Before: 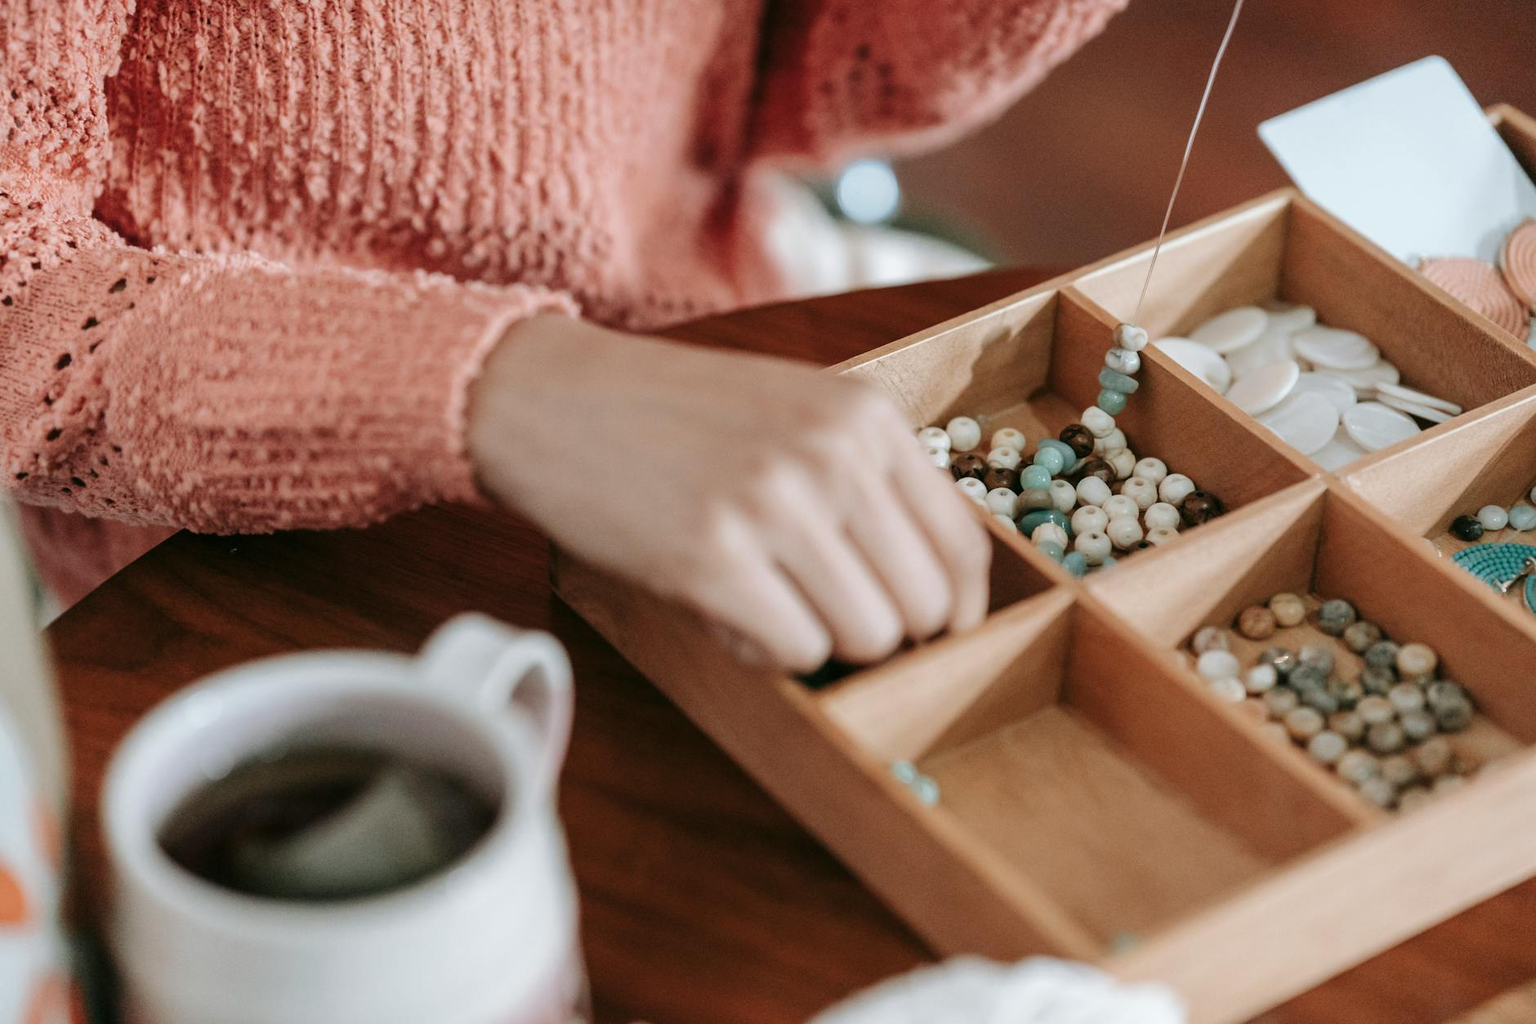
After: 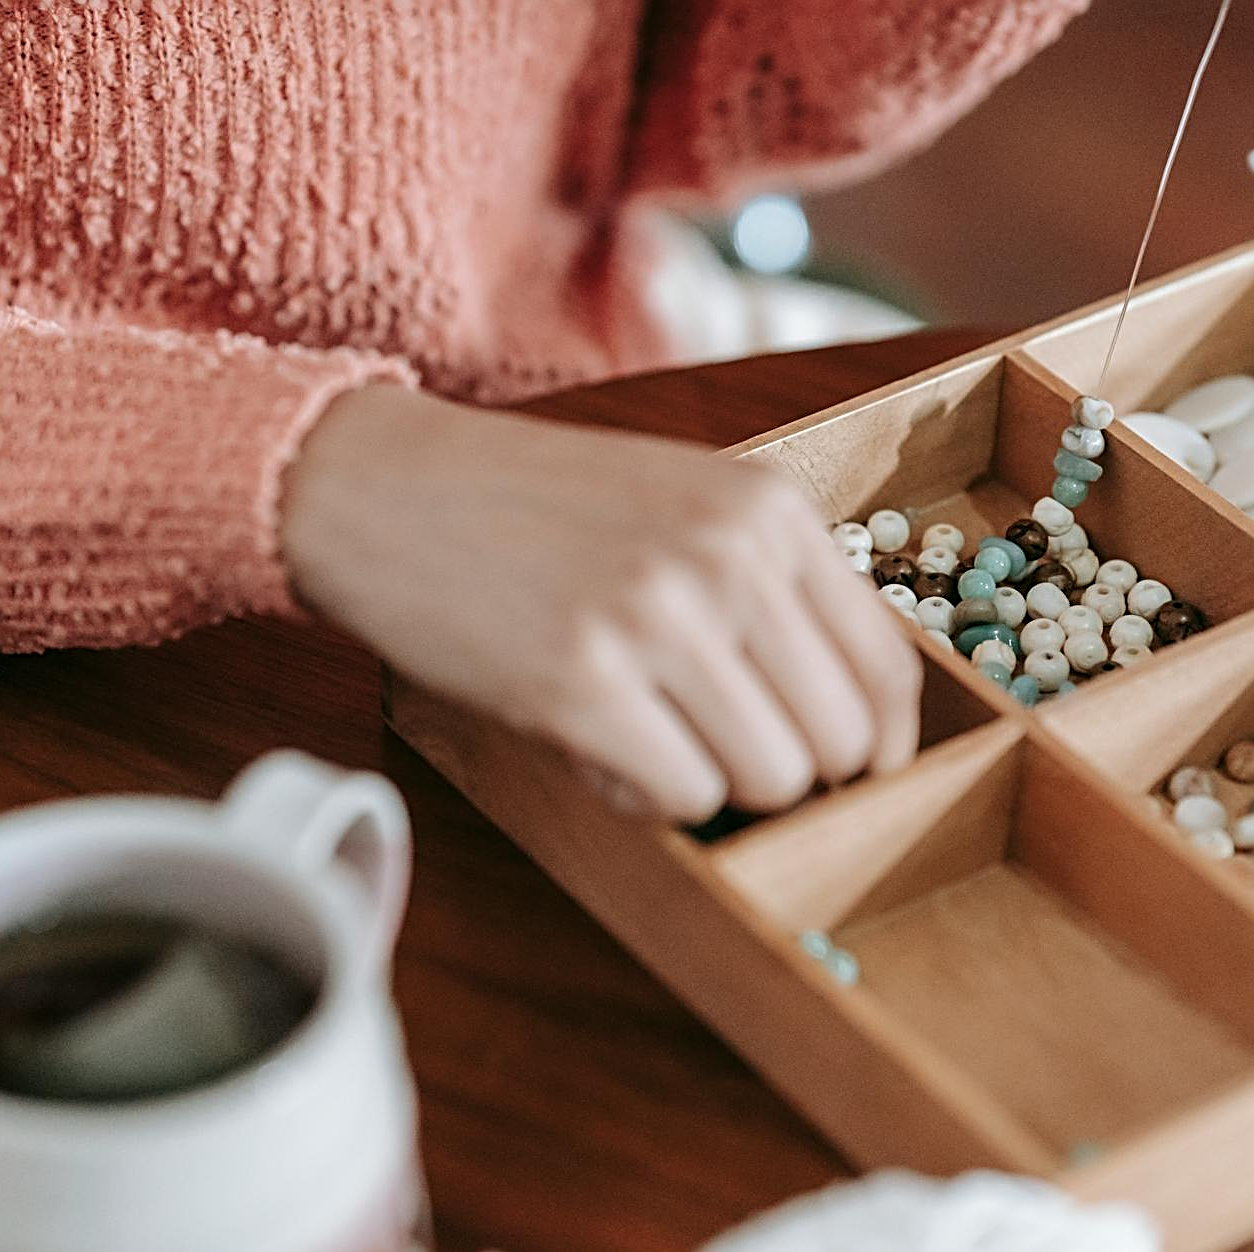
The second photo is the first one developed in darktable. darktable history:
crop and rotate: left 15.499%, right 17.767%
sharpen: radius 2.842, amount 0.721
